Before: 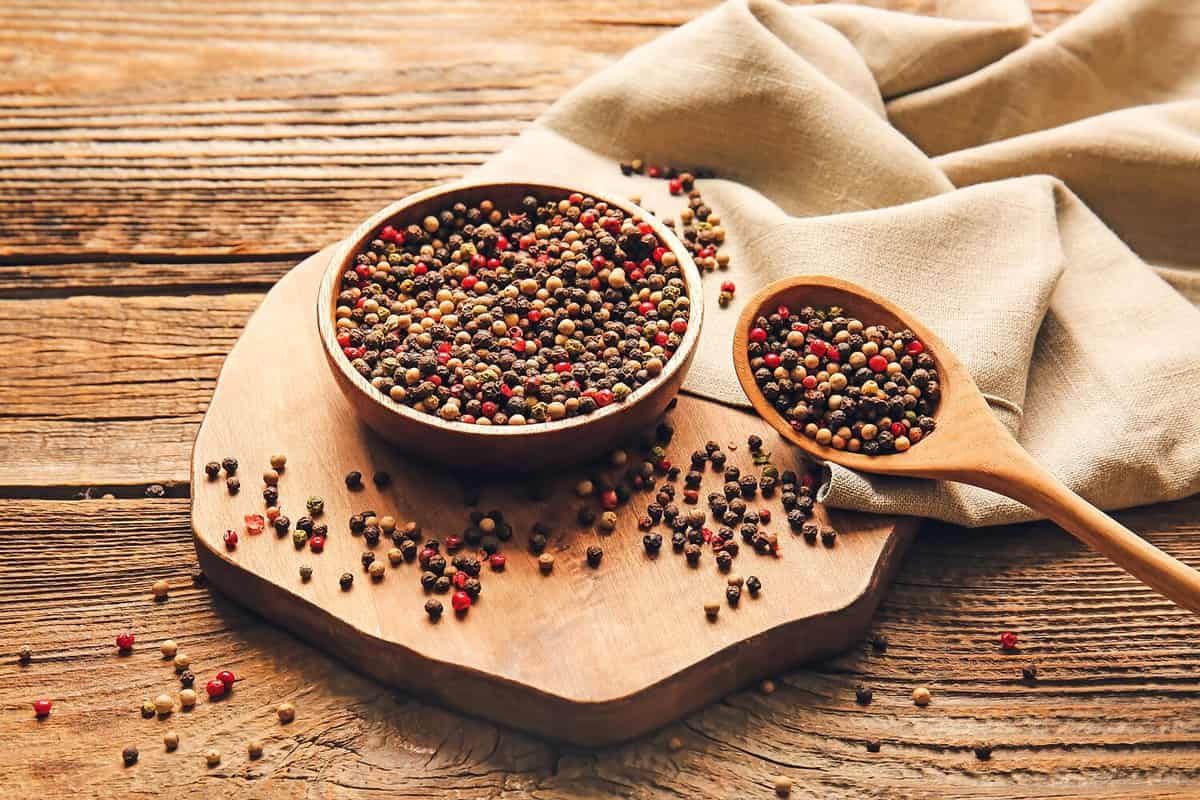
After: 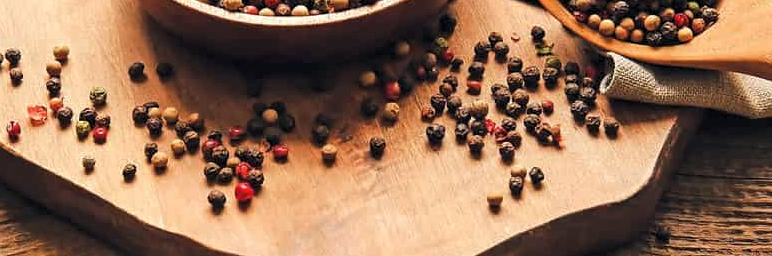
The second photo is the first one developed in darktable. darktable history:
crop: left 18.091%, top 51.13%, right 17.525%, bottom 16.85%
levels: levels [0.026, 0.507, 0.987]
shadows and highlights: radius 125.46, shadows 21.19, highlights -21.19, low approximation 0.01
white balance: red 1.009, blue 0.985
